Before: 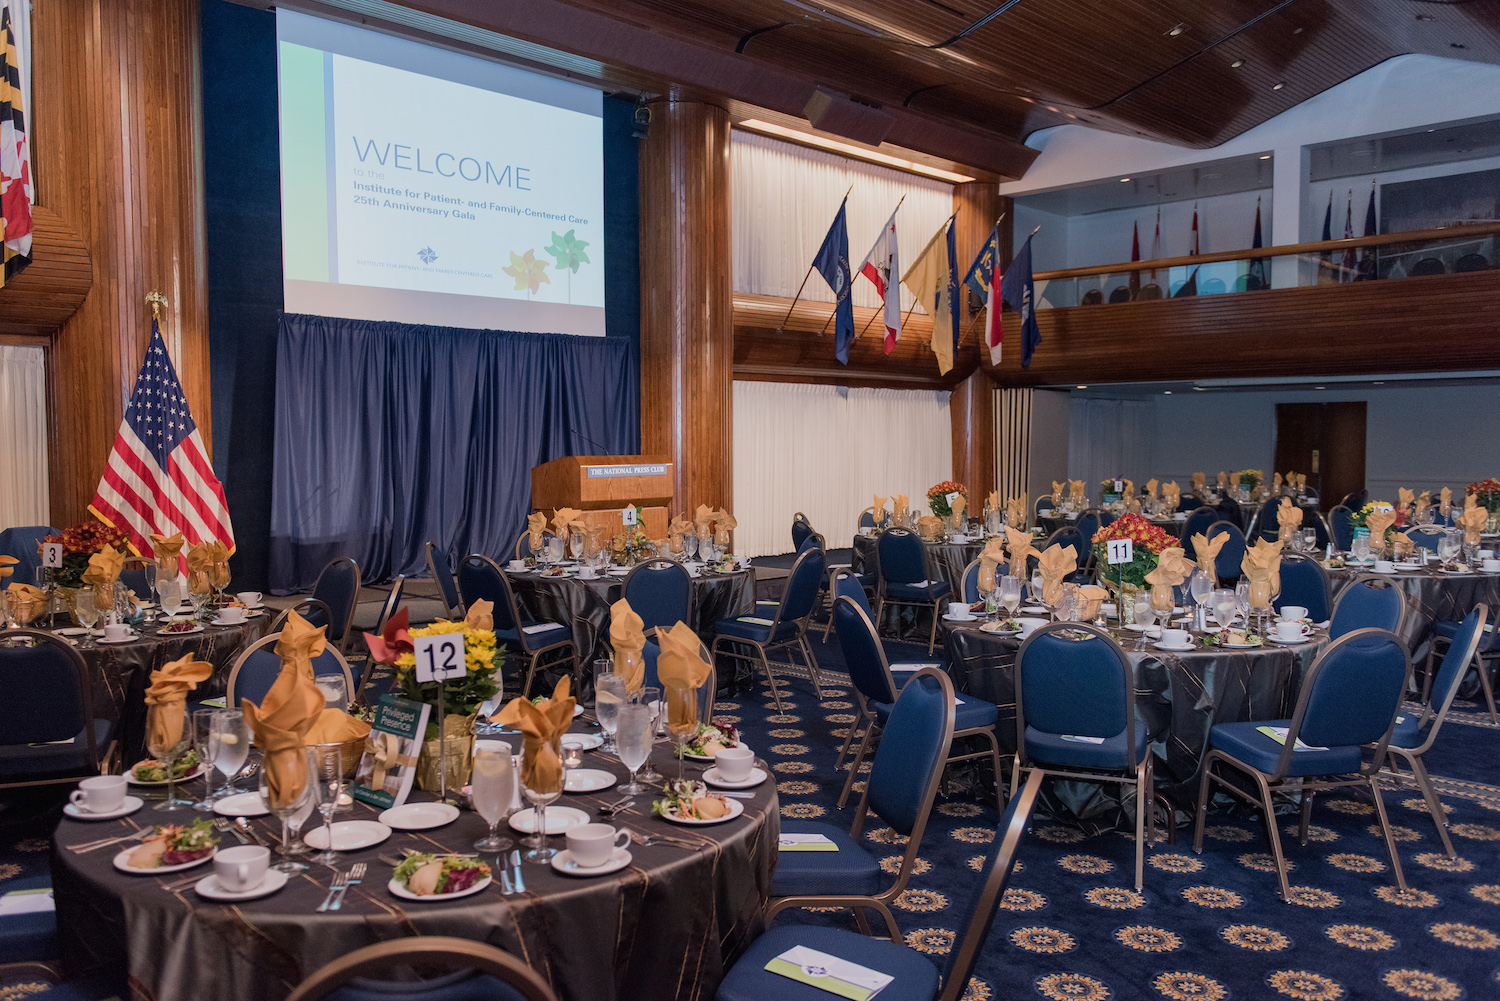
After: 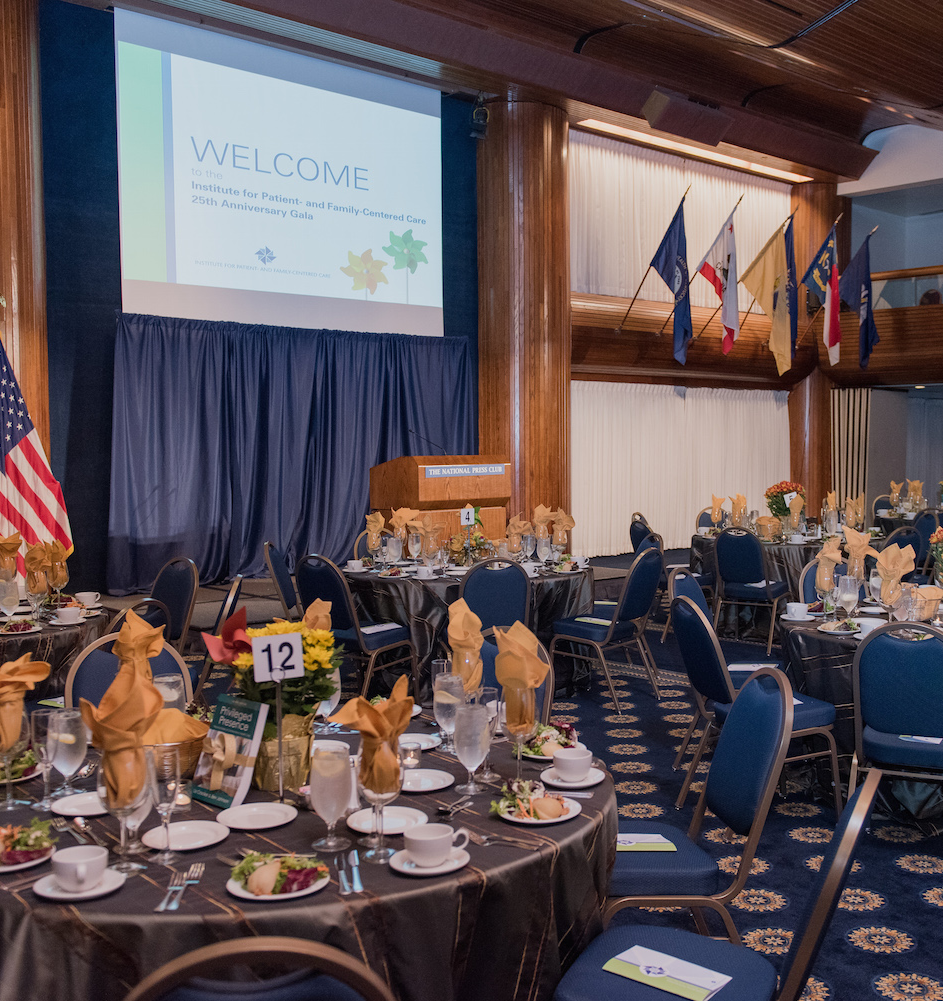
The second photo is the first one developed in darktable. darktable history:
crop: left 10.807%, right 26.326%
